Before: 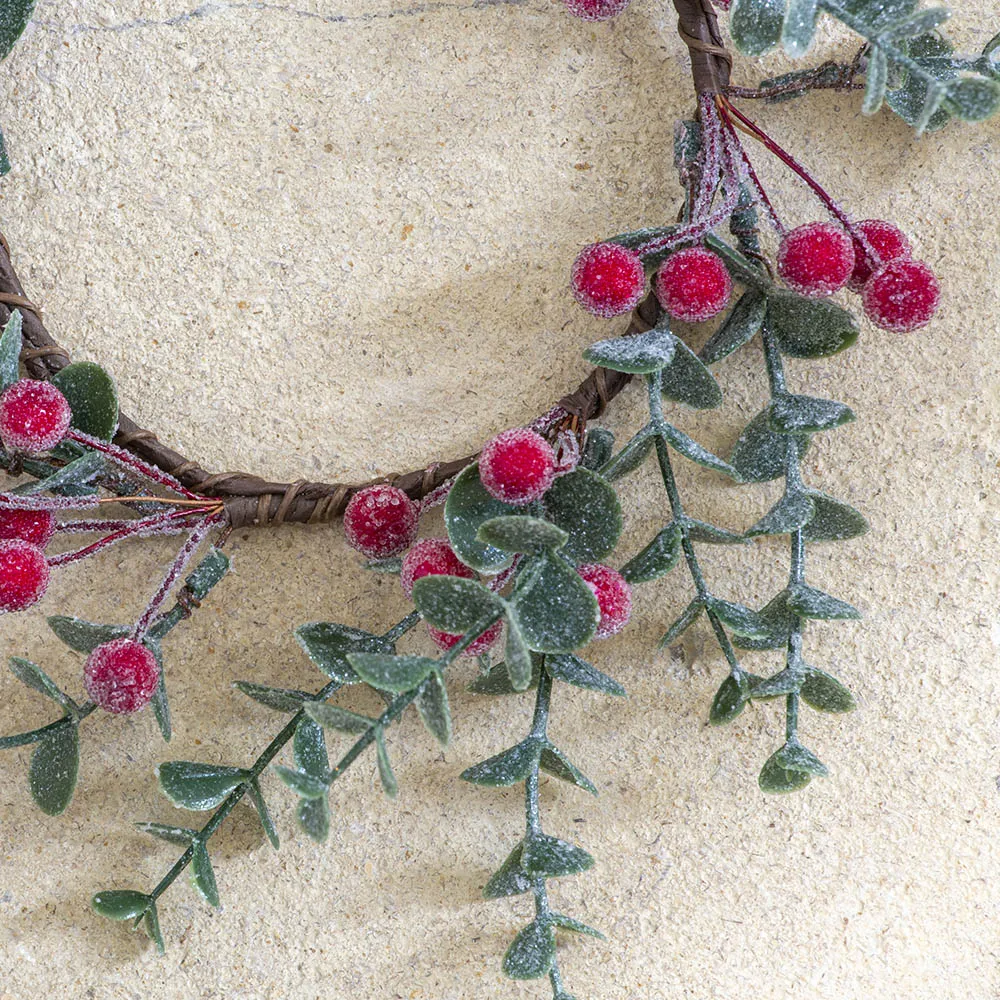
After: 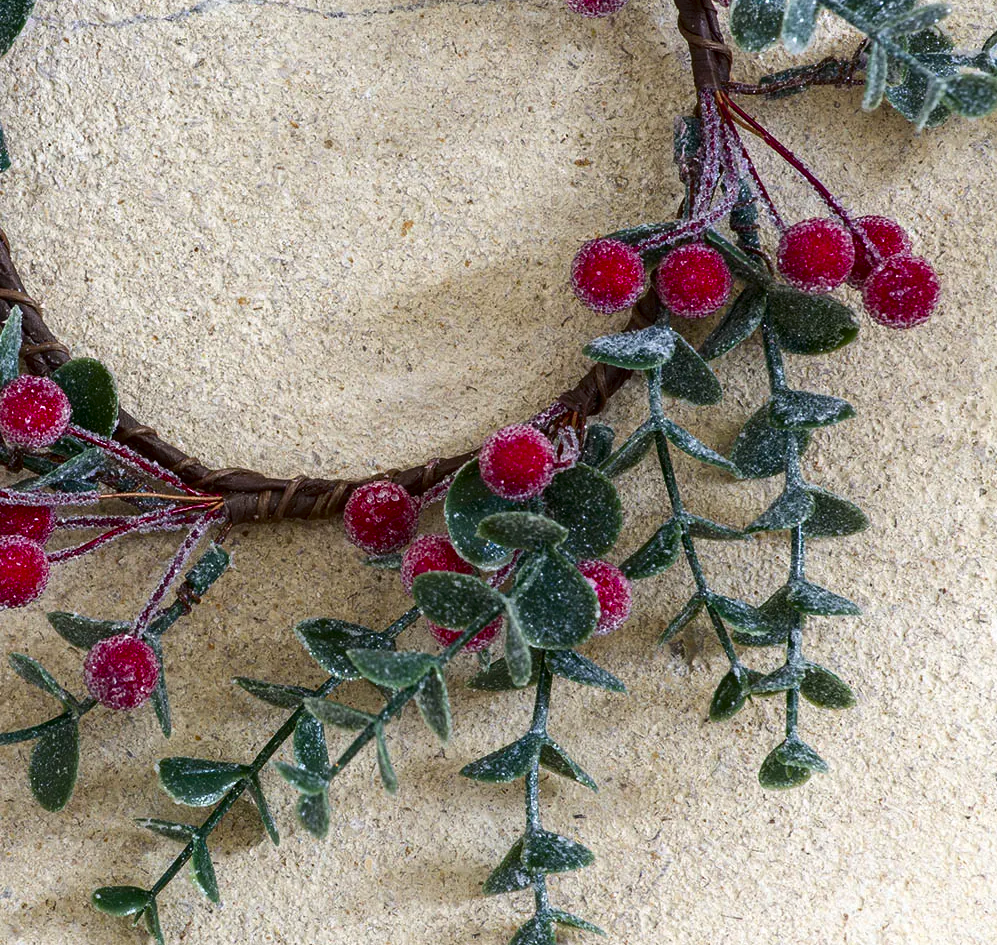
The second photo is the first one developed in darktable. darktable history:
crop: top 0.448%, right 0.264%, bottom 5.045%
contrast brightness saturation: contrast 0.13, brightness -0.24, saturation 0.14
